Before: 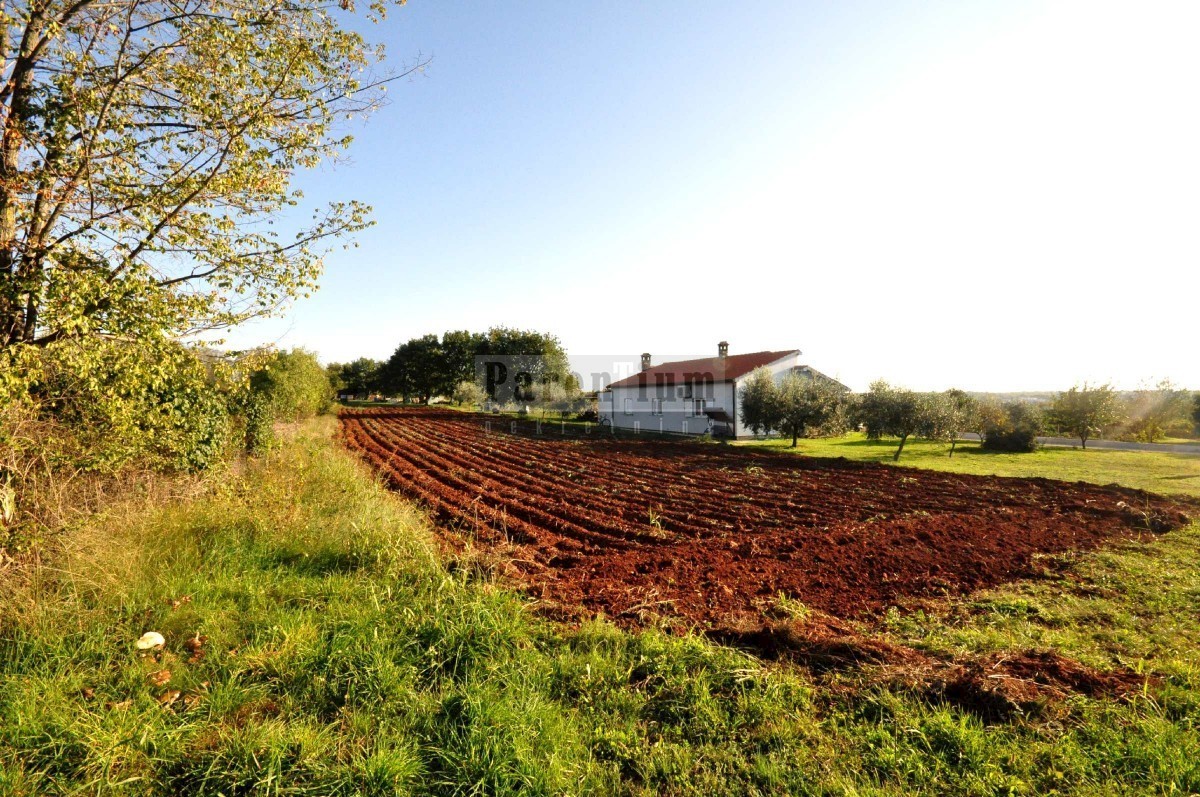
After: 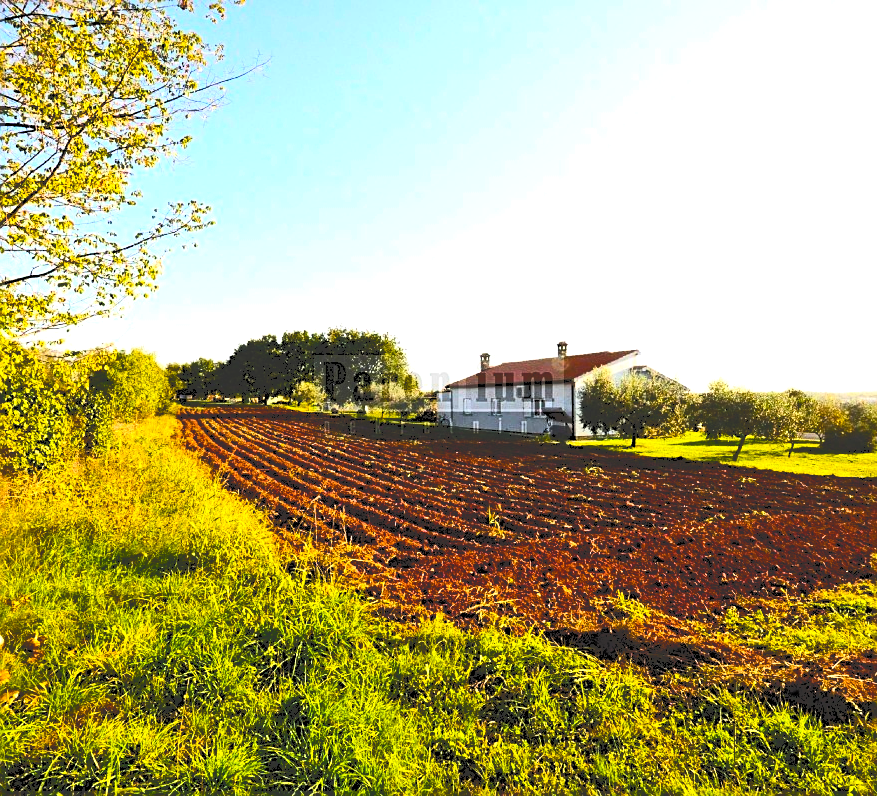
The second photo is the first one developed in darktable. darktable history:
crop: left 13.493%, top 0%, right 13.348%
color balance rgb: shadows fall-off 299.546%, white fulcrum 2 EV, highlights fall-off 299.392%, perceptual saturation grading › global saturation 31.151%, mask middle-gray fulcrum 99.192%, global vibrance 43.503%, contrast gray fulcrum 38.292%
exposure: exposure -0.152 EV, compensate highlight preservation false
sharpen: on, module defaults
tone equalizer: -8 EV -0.769 EV, -7 EV -0.706 EV, -6 EV -0.629 EV, -5 EV -0.41 EV, -3 EV 0.374 EV, -2 EV 0.6 EV, -1 EV 0.698 EV, +0 EV 0.729 EV, edges refinement/feathering 500, mask exposure compensation -1.57 EV, preserve details no
tone curve: curves: ch0 [(0, 0) (0.003, 0.203) (0.011, 0.203) (0.025, 0.21) (0.044, 0.22) (0.069, 0.231) (0.1, 0.243) (0.136, 0.255) (0.177, 0.277) (0.224, 0.305) (0.277, 0.346) (0.335, 0.412) (0.399, 0.492) (0.468, 0.571) (0.543, 0.658) (0.623, 0.75) (0.709, 0.837) (0.801, 0.905) (0.898, 0.955) (1, 1)], color space Lab, independent channels, preserve colors none
base curve: curves: ch0 [(0, 0) (0.472, 0.455) (1, 1)], preserve colors average RGB
